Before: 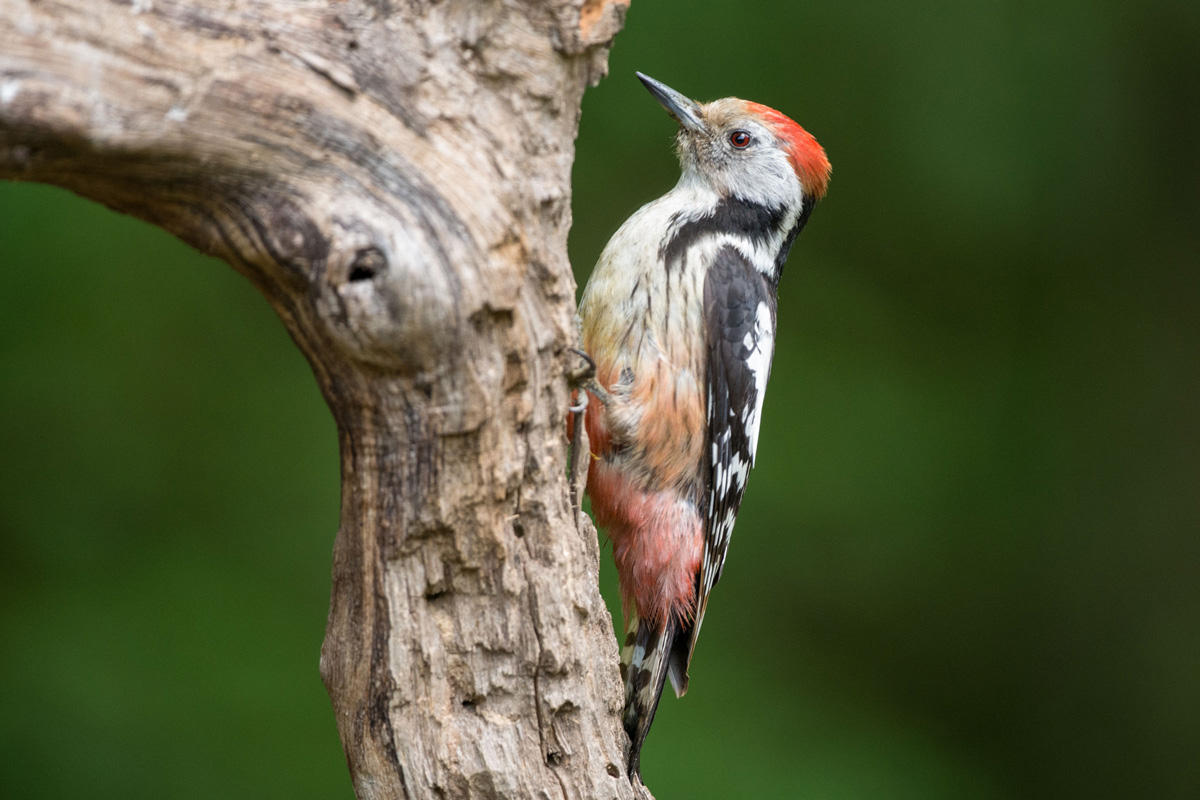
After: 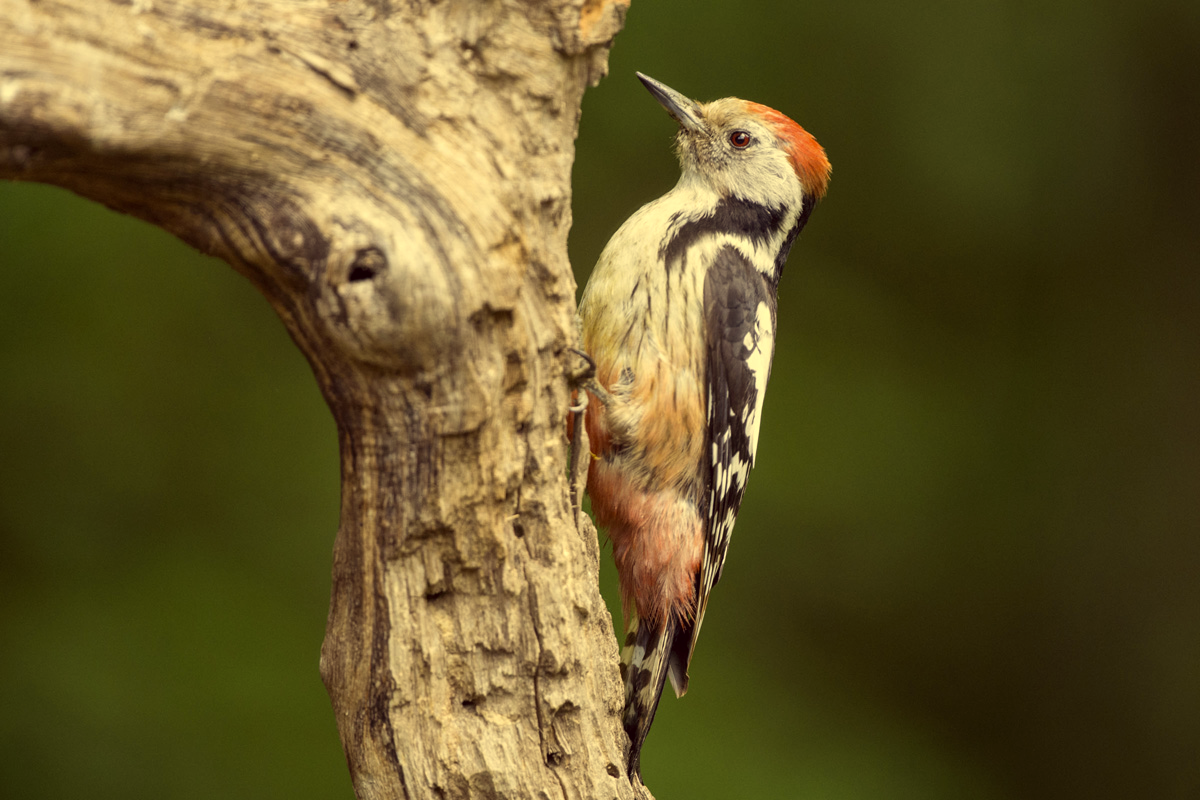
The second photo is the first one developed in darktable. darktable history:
color correction: highlights a* -0.37, highlights b* 39.86, shadows a* 9.3, shadows b* -0.611
contrast brightness saturation: contrast 0.065, brightness -0.011, saturation -0.242
